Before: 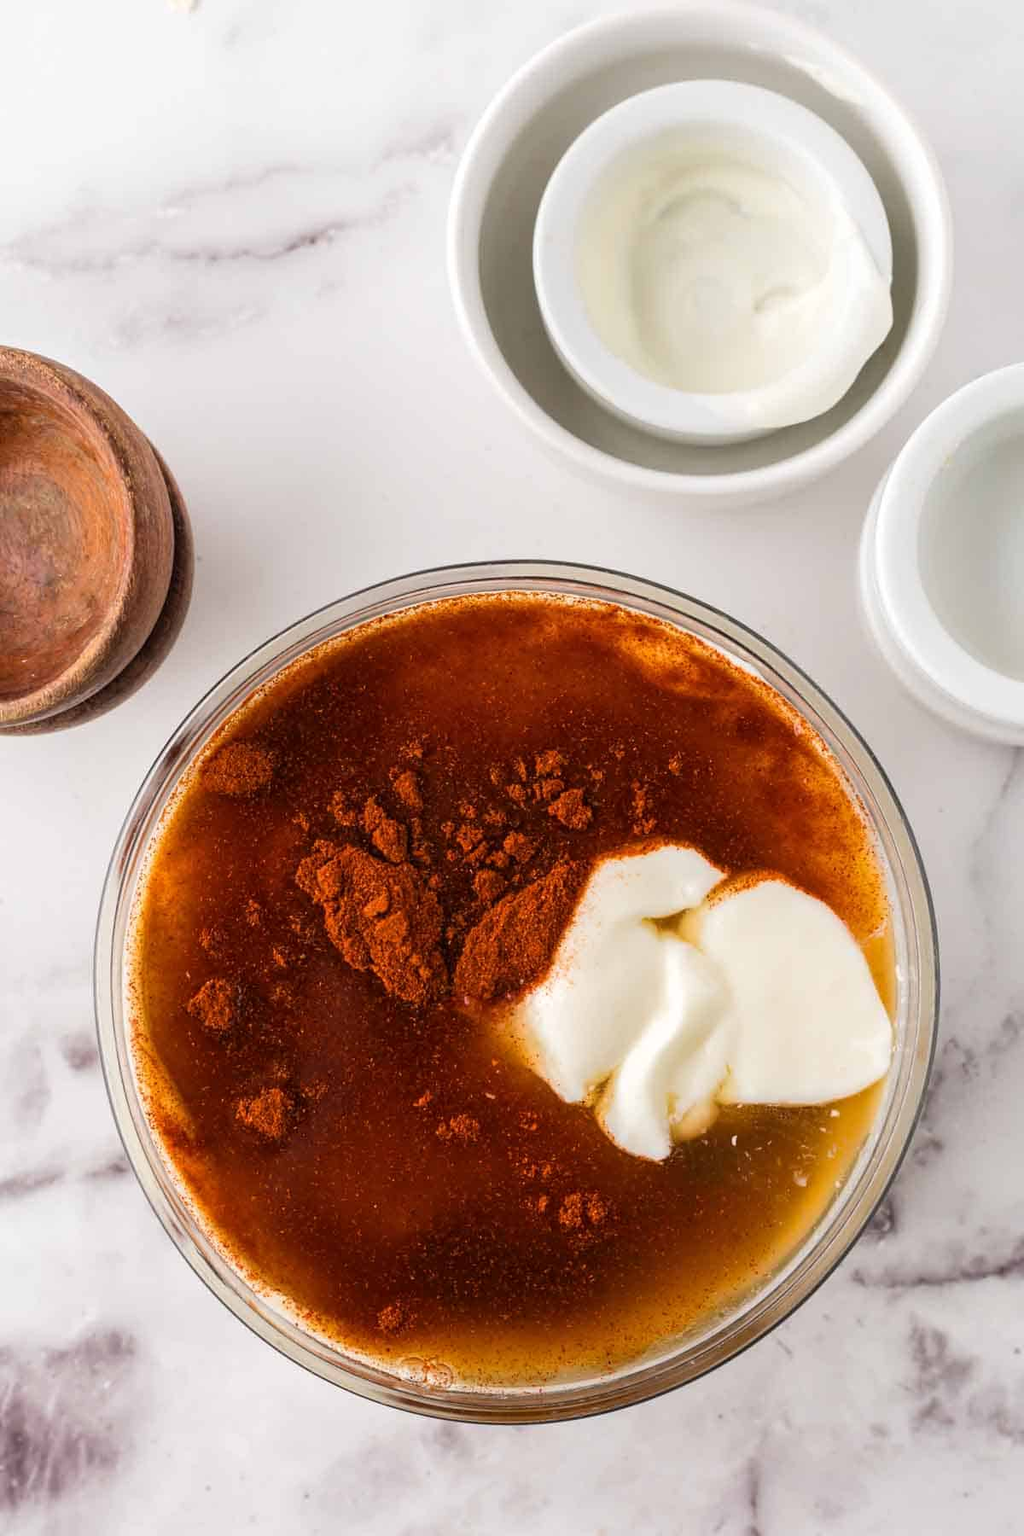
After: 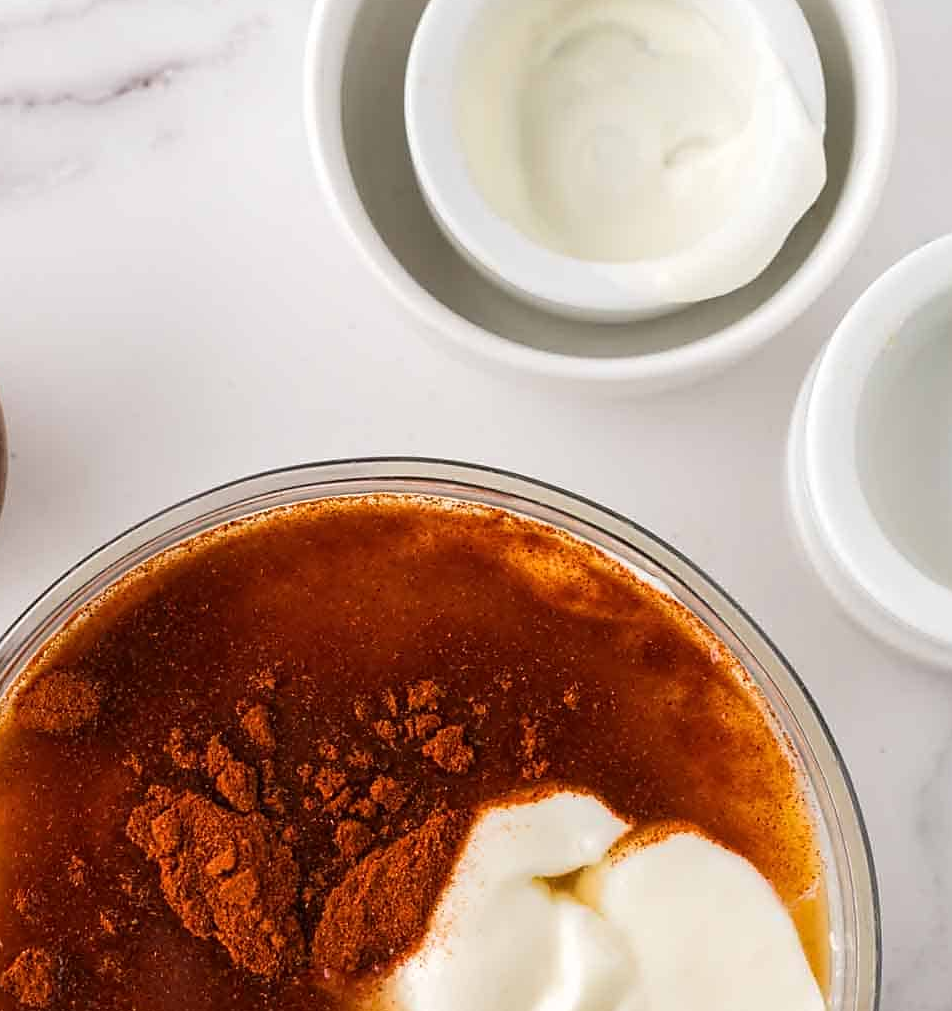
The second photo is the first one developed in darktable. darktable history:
exposure: compensate highlight preservation false
sharpen: radius 1.87, amount 0.391, threshold 1.584
crop: left 18.347%, top 11.091%, right 2.304%, bottom 32.738%
